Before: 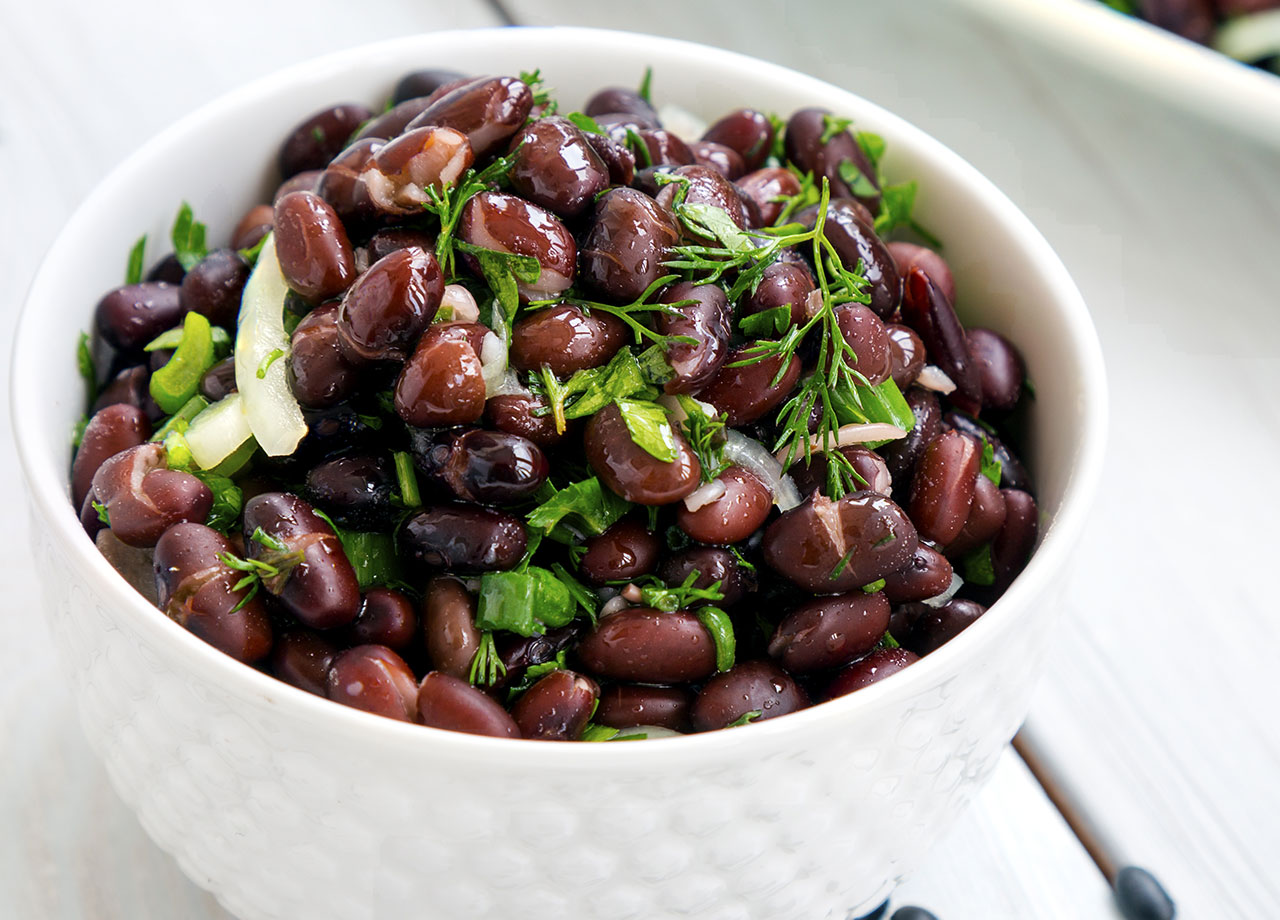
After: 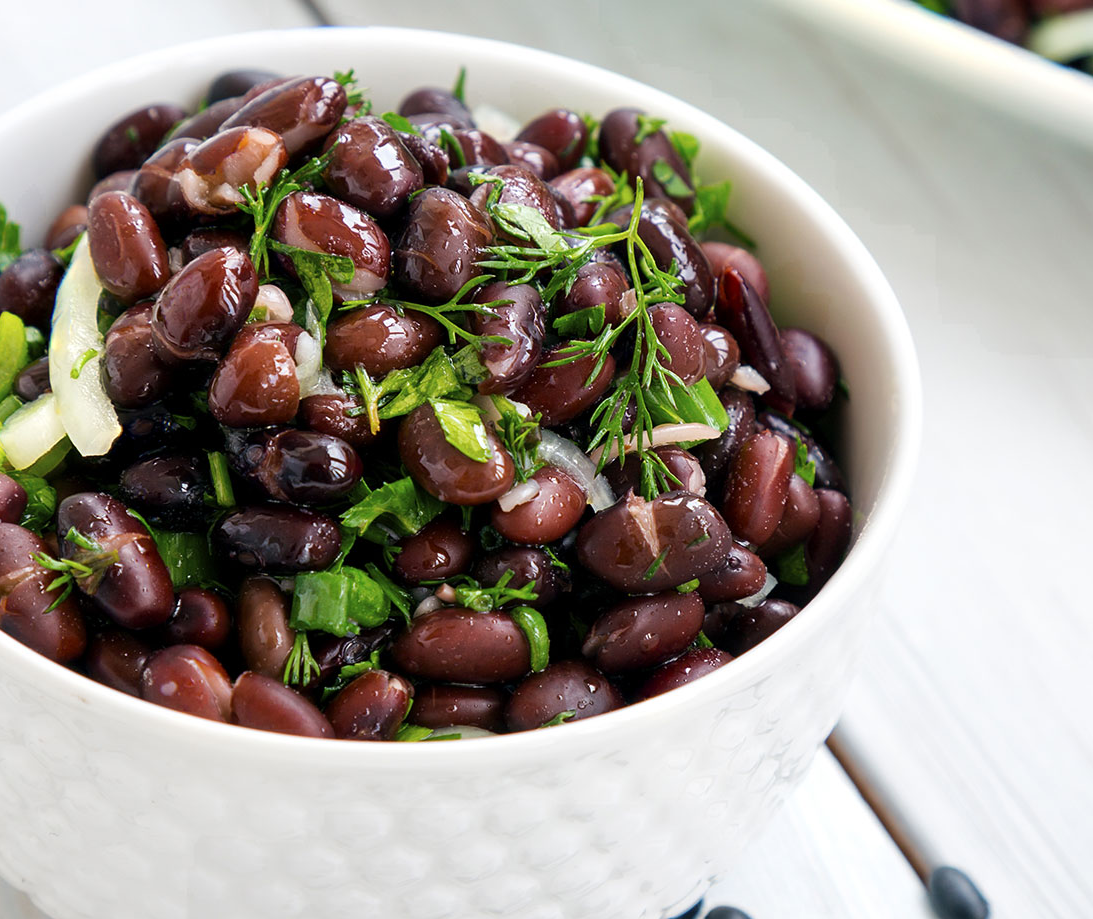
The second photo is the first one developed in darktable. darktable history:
crop and rotate: left 14.584%
tone equalizer: on, module defaults
